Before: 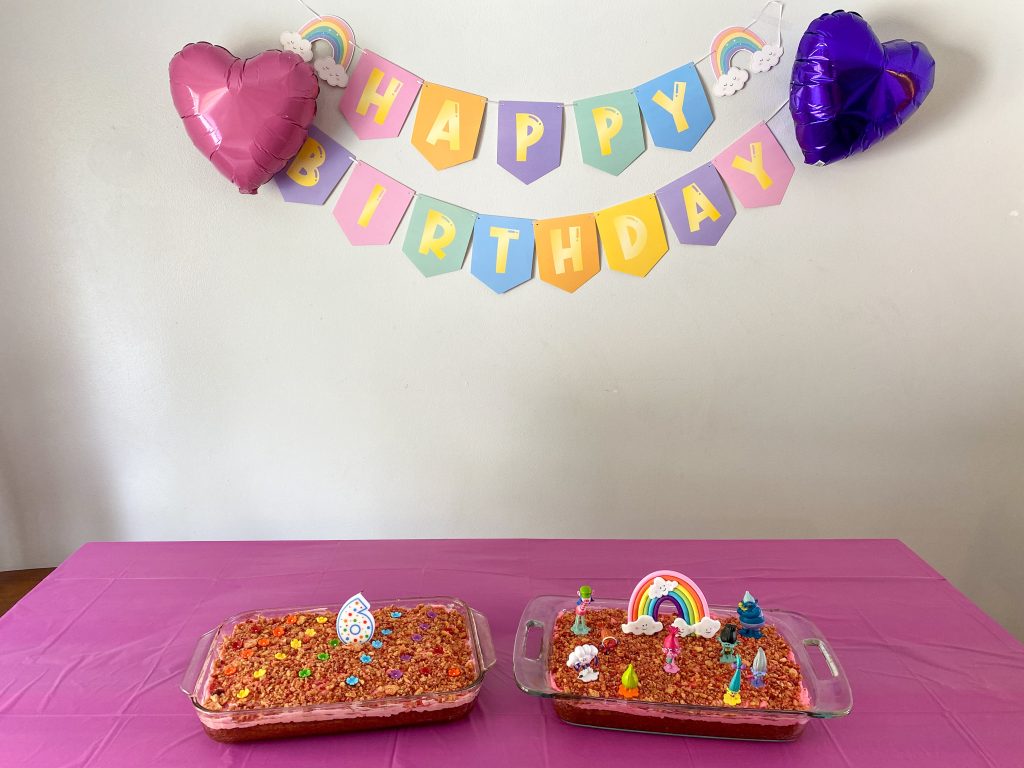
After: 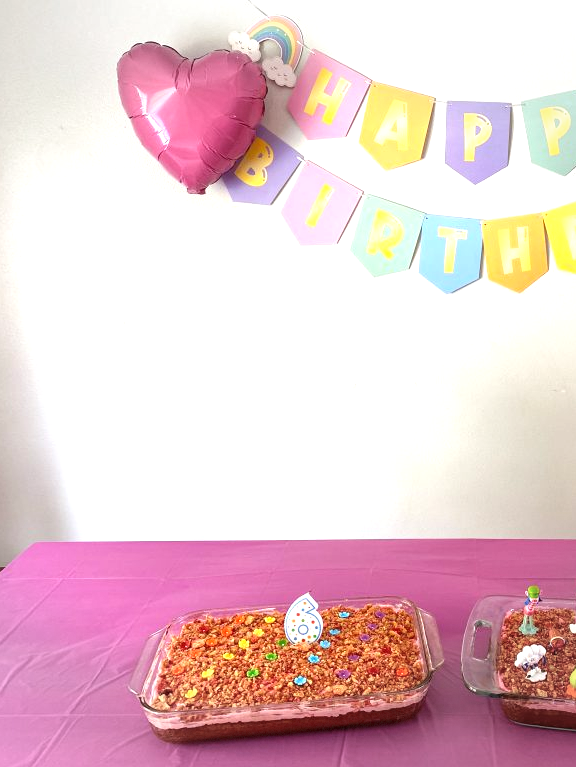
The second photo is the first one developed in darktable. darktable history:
crop: left 5.114%, right 38.589%
exposure: black level correction 0, exposure 0.7 EV, compensate exposure bias true, compensate highlight preservation false
color balance: contrast -0.5%
vignetting: fall-off start 91%, fall-off radius 39.39%, brightness -0.182, saturation -0.3, width/height ratio 1.219, shape 1.3, dithering 8-bit output, unbound false
